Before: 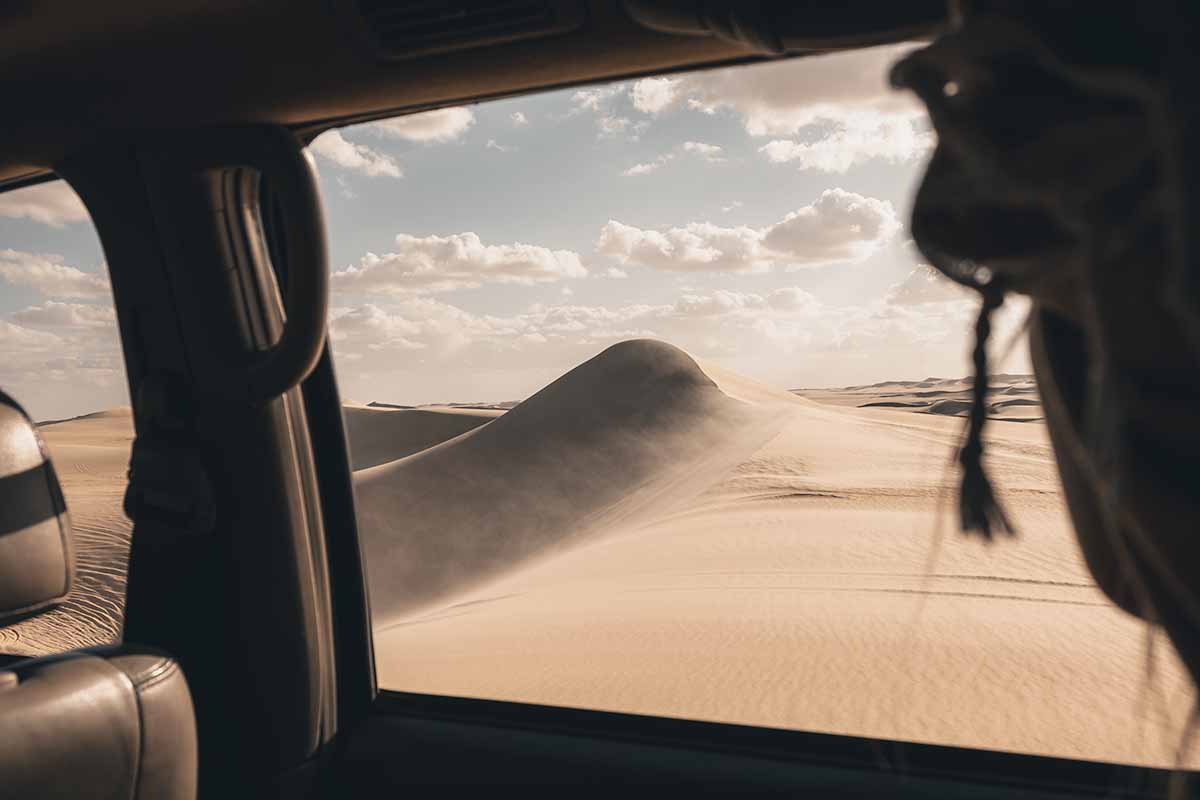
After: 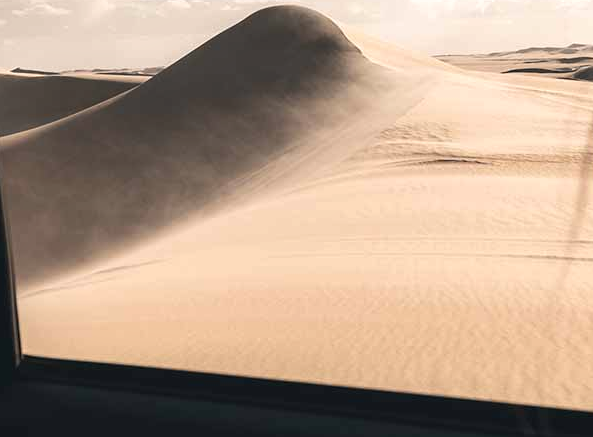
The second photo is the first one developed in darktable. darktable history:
crop: left 29.672%, top 41.786%, right 20.851%, bottom 3.487%
tone equalizer: -8 EV -0.001 EV, -7 EV 0.001 EV, -6 EV -0.002 EV, -5 EV -0.003 EV, -4 EV -0.062 EV, -3 EV -0.222 EV, -2 EV -0.267 EV, -1 EV 0.105 EV, +0 EV 0.303 EV
